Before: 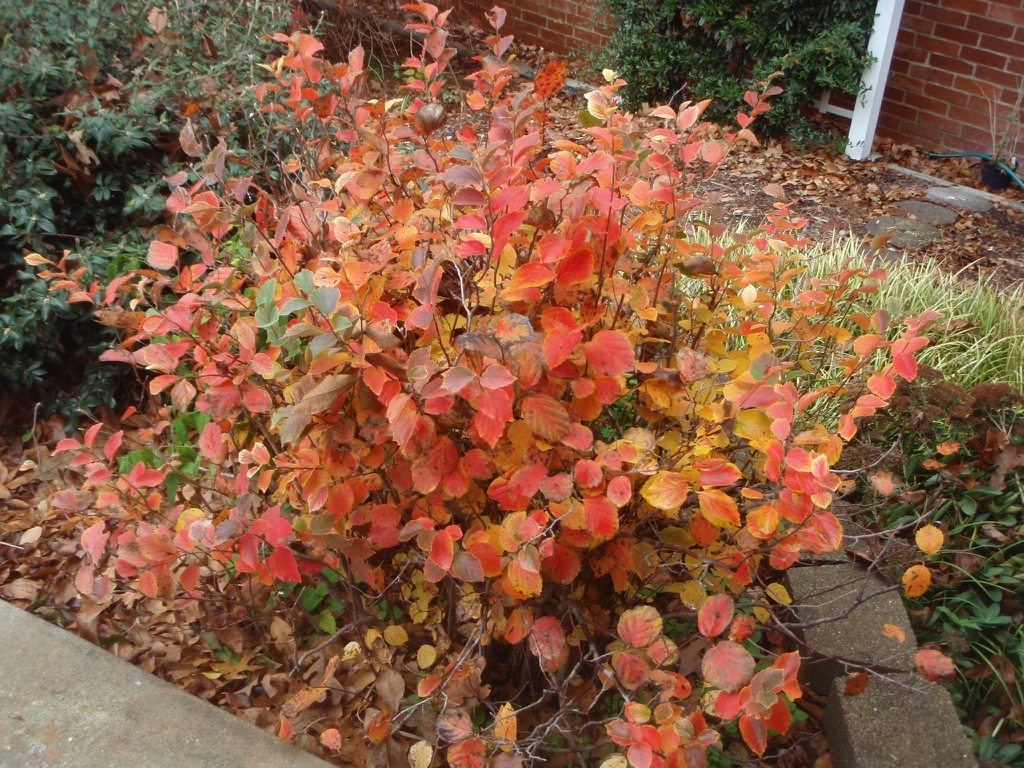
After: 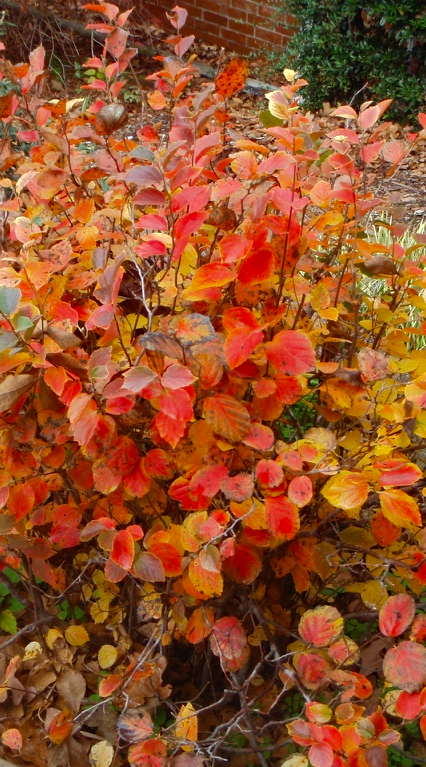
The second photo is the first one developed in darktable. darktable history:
tone curve: curves: ch0 [(0, 0) (0.003, 0.003) (0.011, 0.011) (0.025, 0.025) (0.044, 0.044) (0.069, 0.068) (0.1, 0.098) (0.136, 0.134) (0.177, 0.175) (0.224, 0.221) (0.277, 0.273) (0.335, 0.33) (0.399, 0.393) (0.468, 0.461) (0.543, 0.534) (0.623, 0.614) (0.709, 0.69) (0.801, 0.752) (0.898, 0.835) (1, 1)], preserve colors none
haze removal: strength 0.25, distance 0.25, compatibility mode true, adaptive false
color balance: contrast 6.48%, output saturation 113.3%
crop: left 31.229%, right 27.105%
